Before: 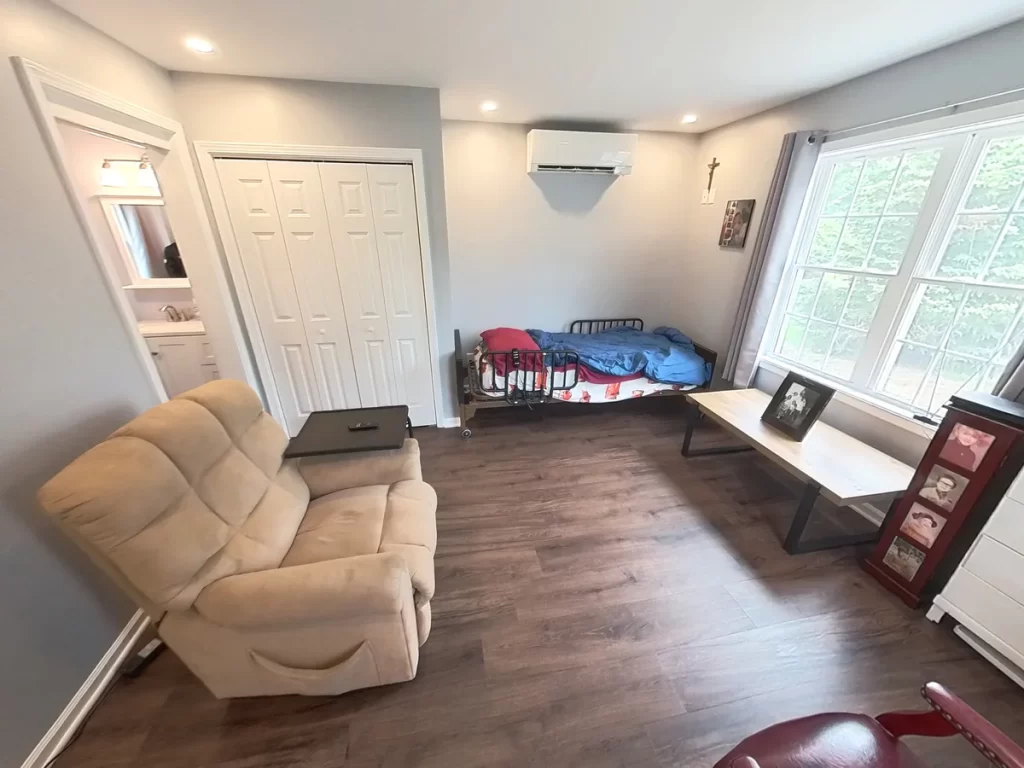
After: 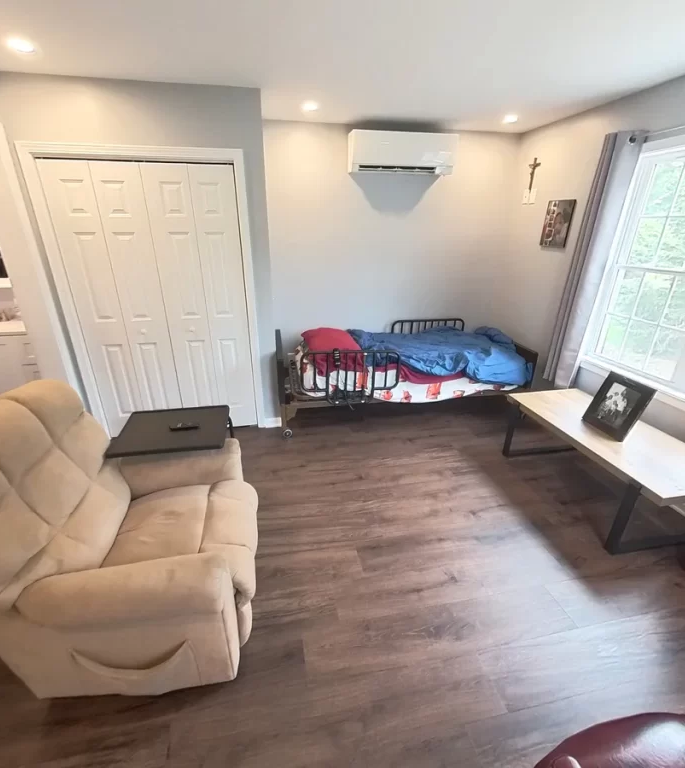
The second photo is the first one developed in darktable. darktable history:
crop and rotate: left 17.568%, right 15.463%
